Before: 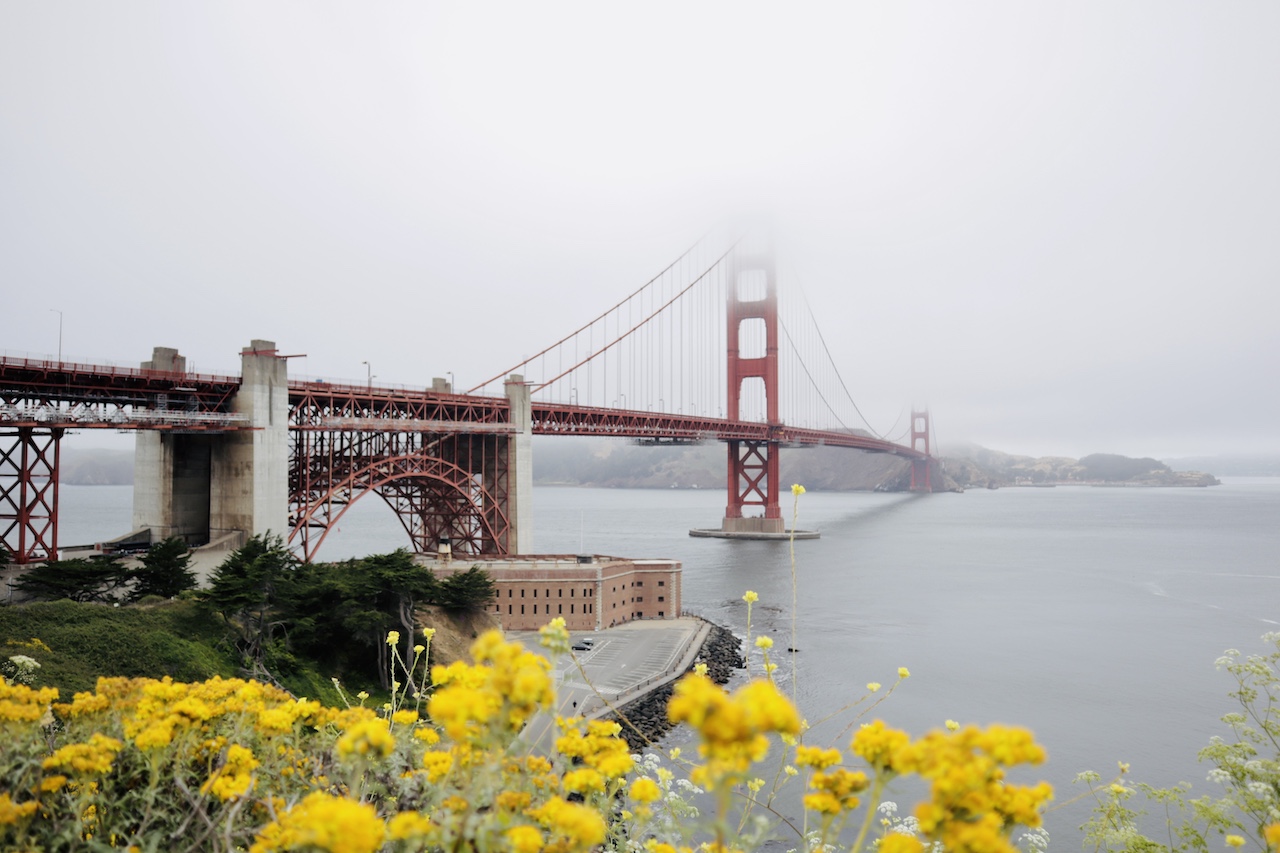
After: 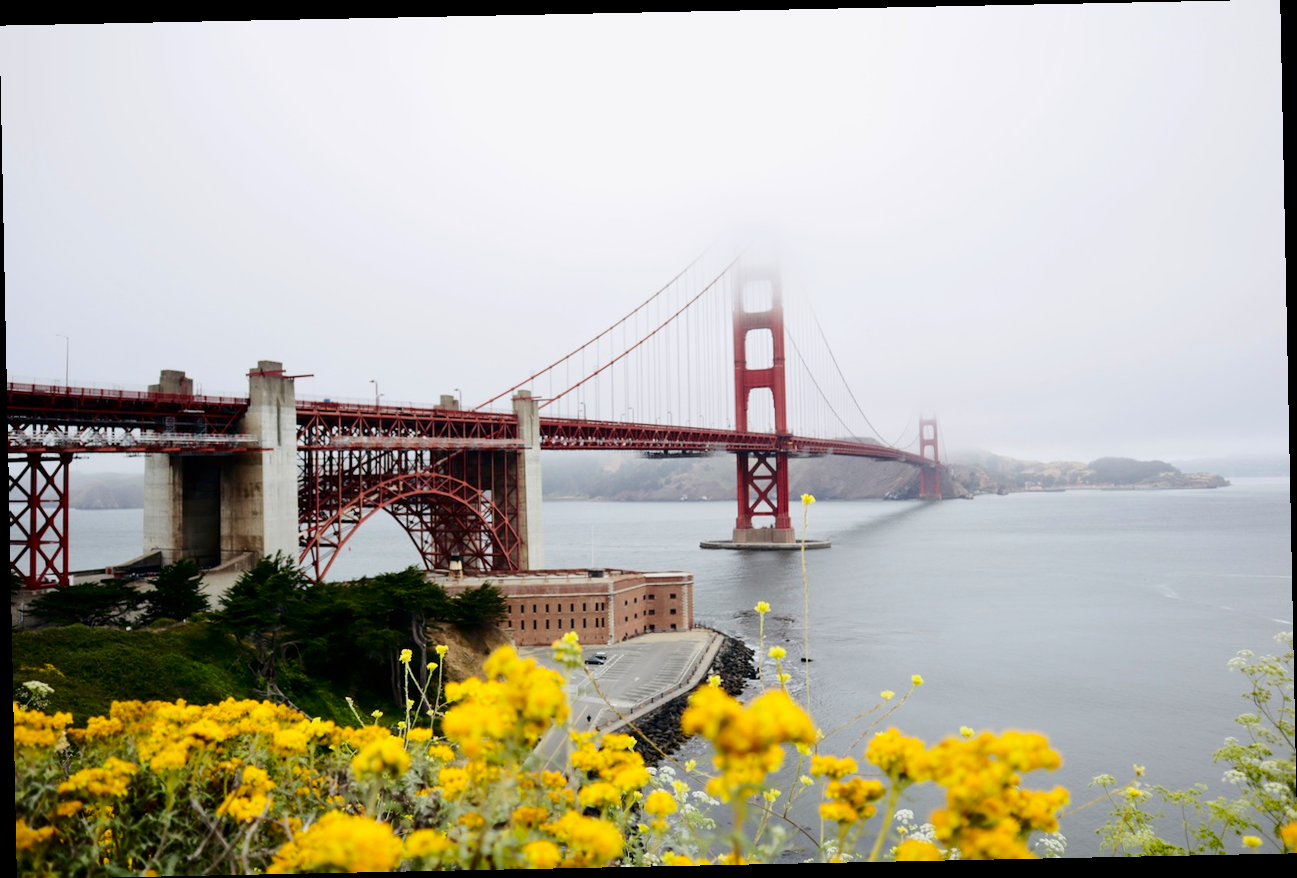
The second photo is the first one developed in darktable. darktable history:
rotate and perspective: rotation -1.17°, automatic cropping off
contrast brightness saturation: contrast 0.21, brightness -0.11, saturation 0.21
